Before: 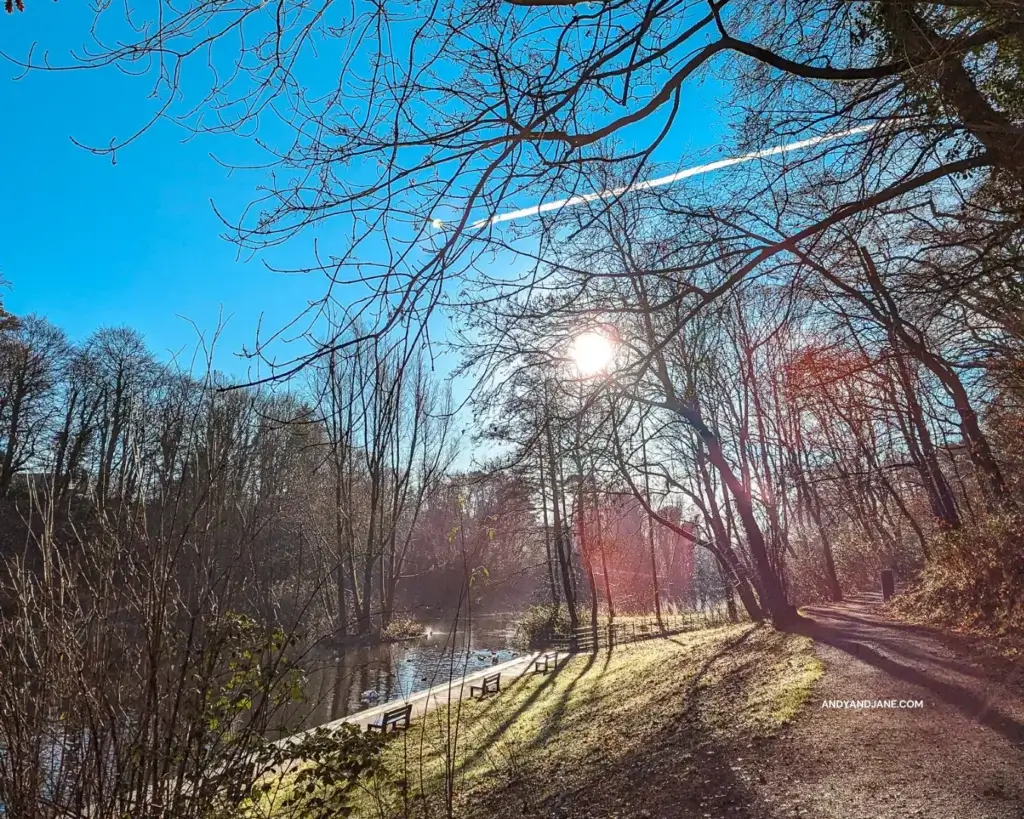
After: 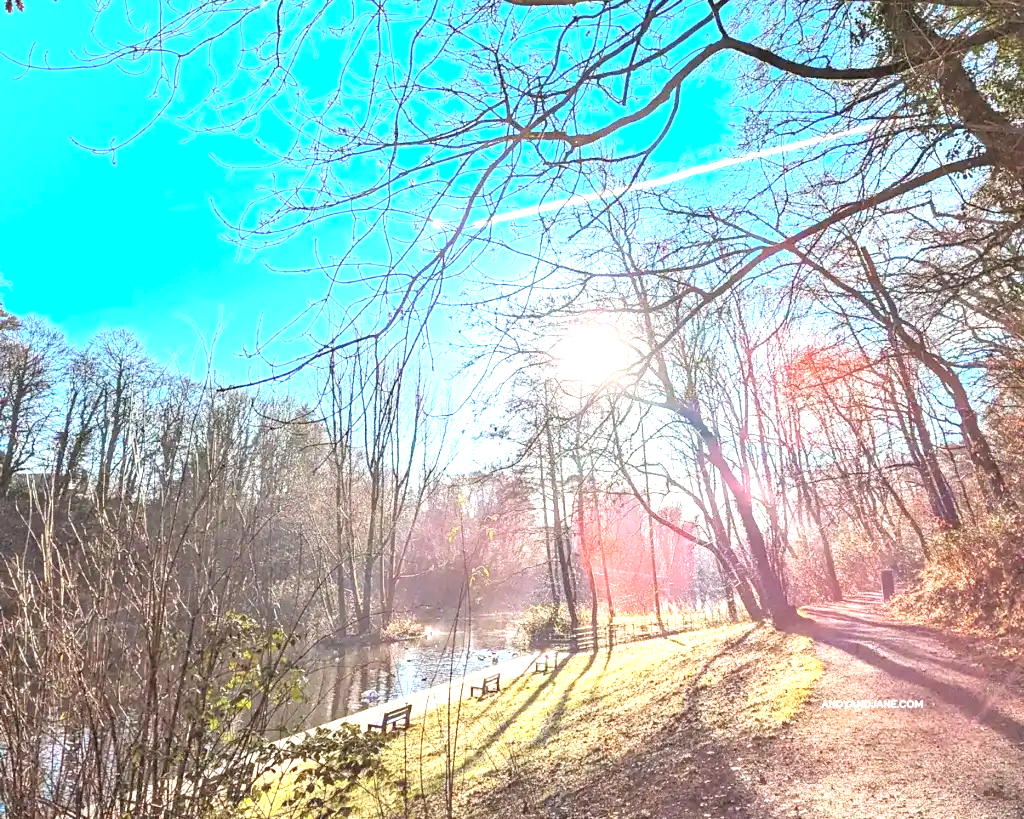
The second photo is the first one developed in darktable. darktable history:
contrast brightness saturation: contrast 0.14, brightness 0.21
exposure: black level correction 0, exposure 1.6 EV, compensate exposure bias true, compensate highlight preservation false
